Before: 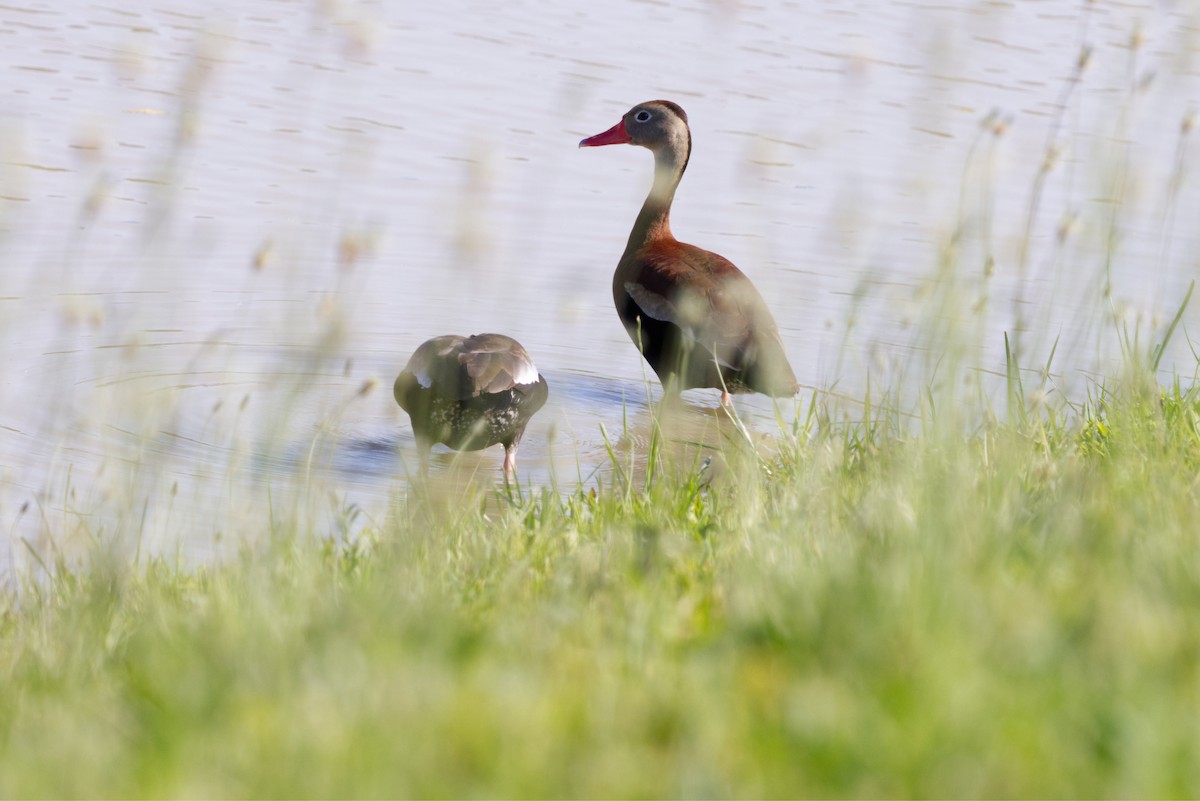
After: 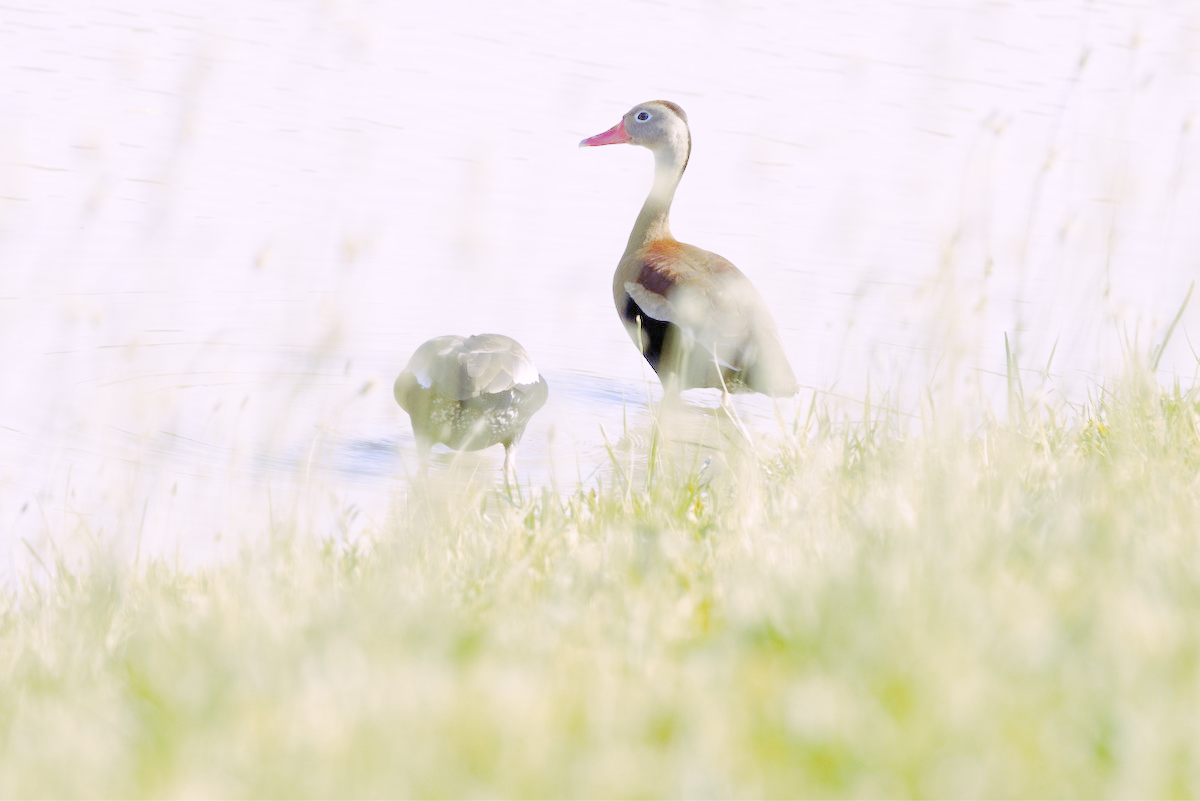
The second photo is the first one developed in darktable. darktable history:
tone curve: curves: ch0 [(0, 0) (0.003, 0) (0.011, 0.001) (0.025, 0.003) (0.044, 0.005) (0.069, 0.012) (0.1, 0.023) (0.136, 0.039) (0.177, 0.088) (0.224, 0.15) (0.277, 0.24) (0.335, 0.337) (0.399, 0.437) (0.468, 0.535) (0.543, 0.629) (0.623, 0.71) (0.709, 0.782) (0.801, 0.856) (0.898, 0.94) (1, 1)], preserve colors none
color look up table: target L [98.57, 85.81, 79.82, 79.72, 69.87, 48.05, 68.42, 64.48, 62.2, 59.8, 61.14, 40.08, 34.65, 25.8, 23.85, 200.63, 85.99, 84.7, 71.01, 65.71, 62.3, 56.52, 45.88, 55.14, 40.89, 37.01, 44.1, 36.73, 9.656, 84.34, 78.84, 71.88, 64.6, 64.2, 58.34, 61.4, 60.38, 43.56, 44.09, 48.69, 39.88, 36.13, 17.58, 15.52, 85.39, 77.92, 64.11, 49.94, 32.15], target a [8.461, -1.946, -2.742, -38, -49.1, -37.81, -24.89, -41.56, -43.72, -9.313, -5.421, -28.82, -24.18, -1.401, -12.45, 0, 2.078, 9.747, 9.09, 10.66, 51.7, 68.37, 52.66, 53.24, 27.67, 4.317, 52.12, 33.44, 17.64, 13.38, 28.34, 19.61, 63.43, 68.46, 2.102, -13.69, 9.889, 25.35, 9.27, 54.35, 41.03, 28.68, 5.355, 15.83, -10.74, -40.11, -24.41, -22.19, 5.717], target b [1.604, 24.42, 60.41, -35.05, -7.43, 35.93, -4.636, 45.58, 1.016, 51.07, 20.21, 26.05, 24.12, 21.01, 3.25, 0, 42.6, 21.39, 60.51, 48.89, 20.81, -5.45, 28.44, 0.613, 4.967, 14.39, 25.54, 31.15, 17.31, -27.35, -12.15, -43.11, -31.97, -46.73, -10.78, -59.07, -59.83, -31.69, -65.94, -63.76, -44.75, -78.4, -3.911, -28.73, -26.95, -38.61, -50.22, -18.91, -38.35], num patches 49
